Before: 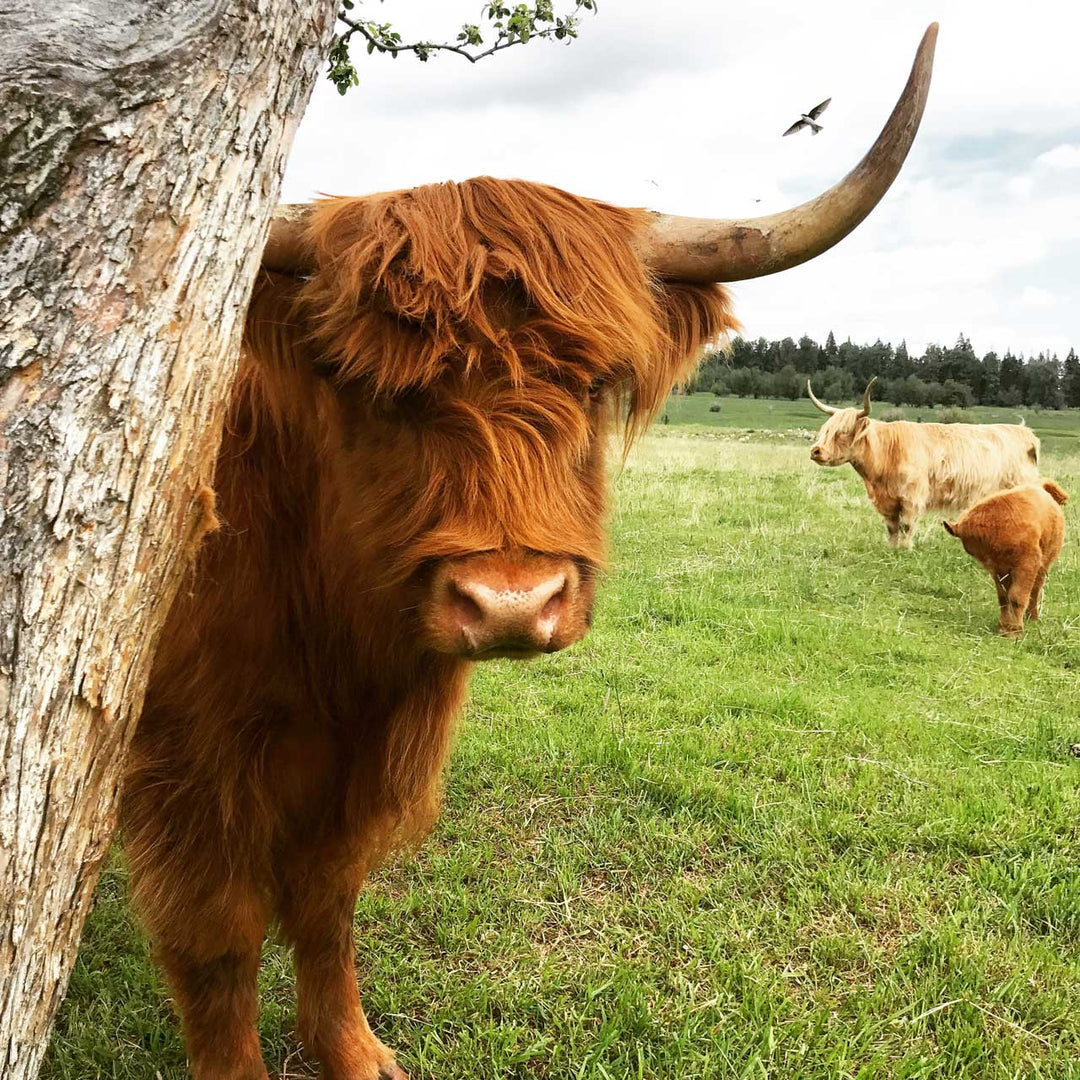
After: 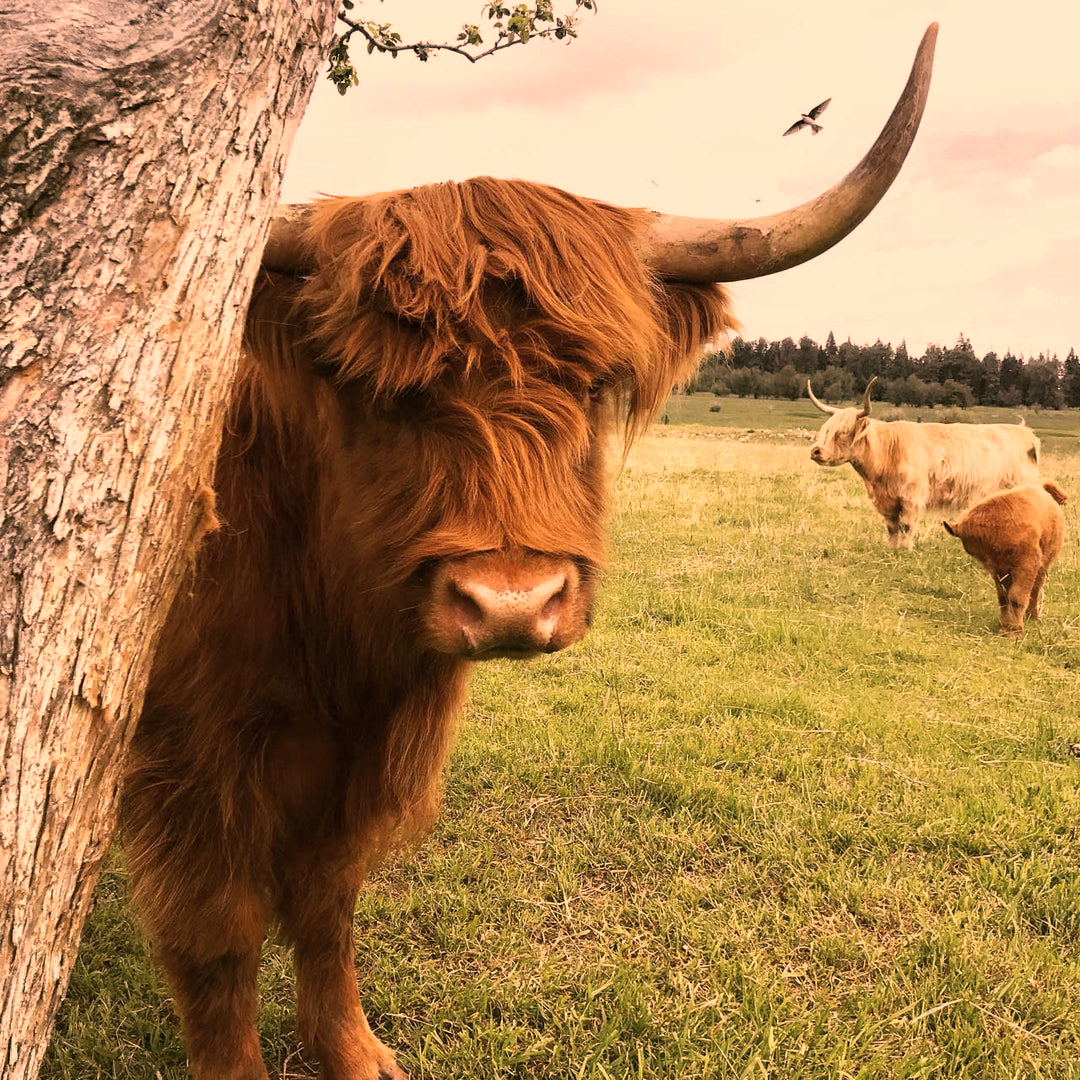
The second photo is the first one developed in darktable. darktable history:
color correction: highlights a* 39.72, highlights b* 39.99, saturation 0.69
exposure: compensate highlight preservation false
